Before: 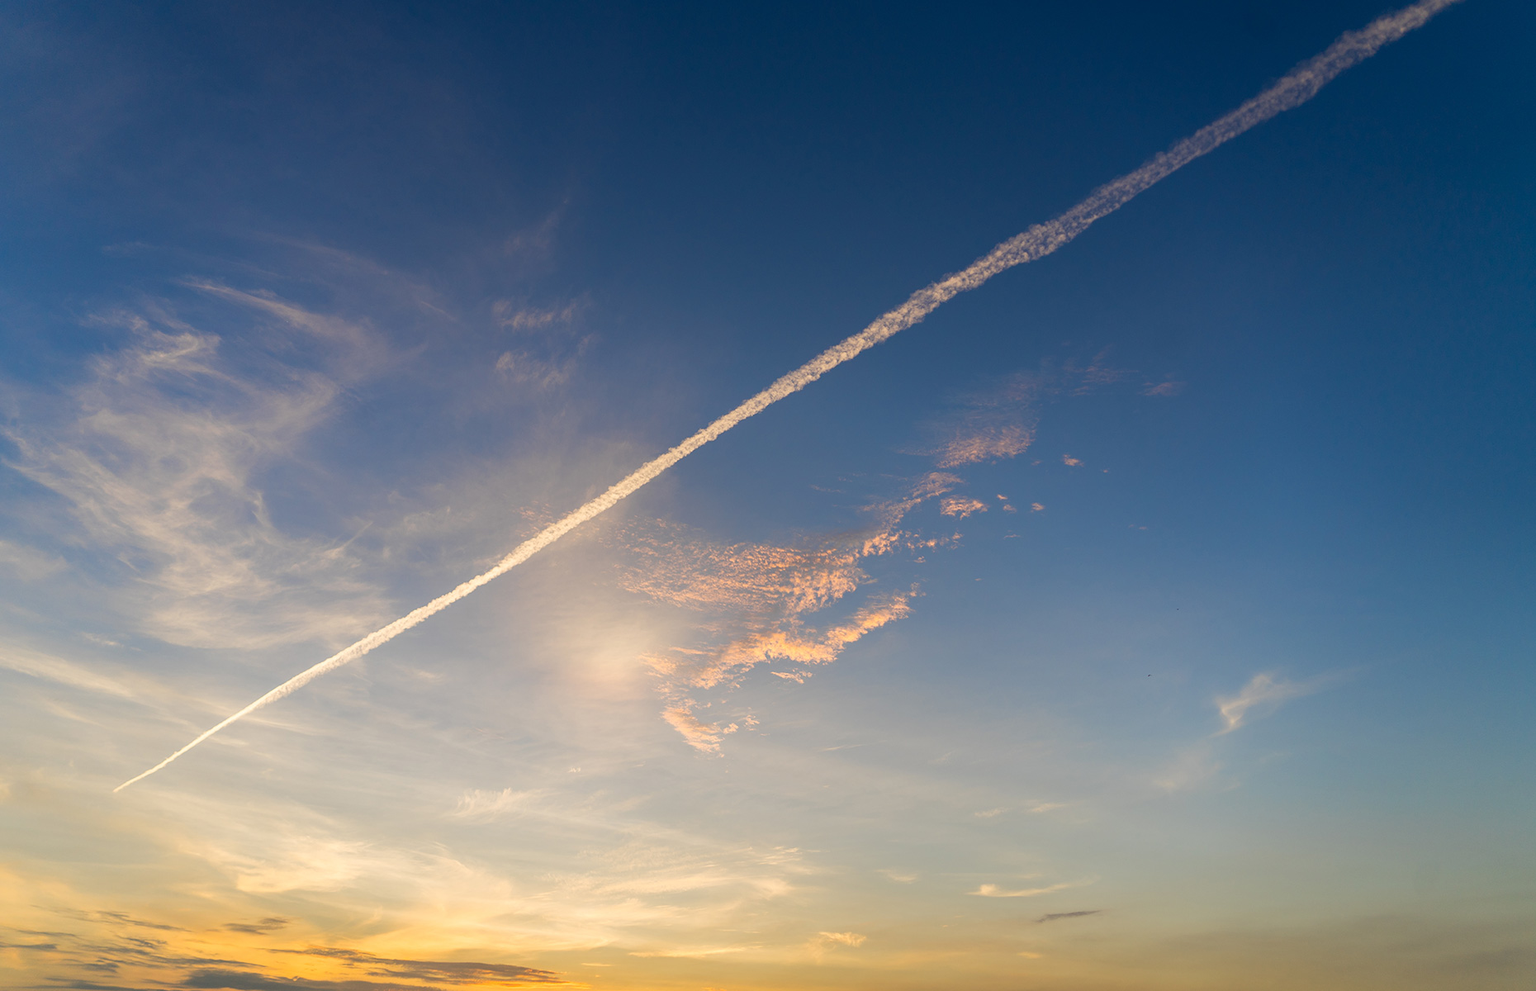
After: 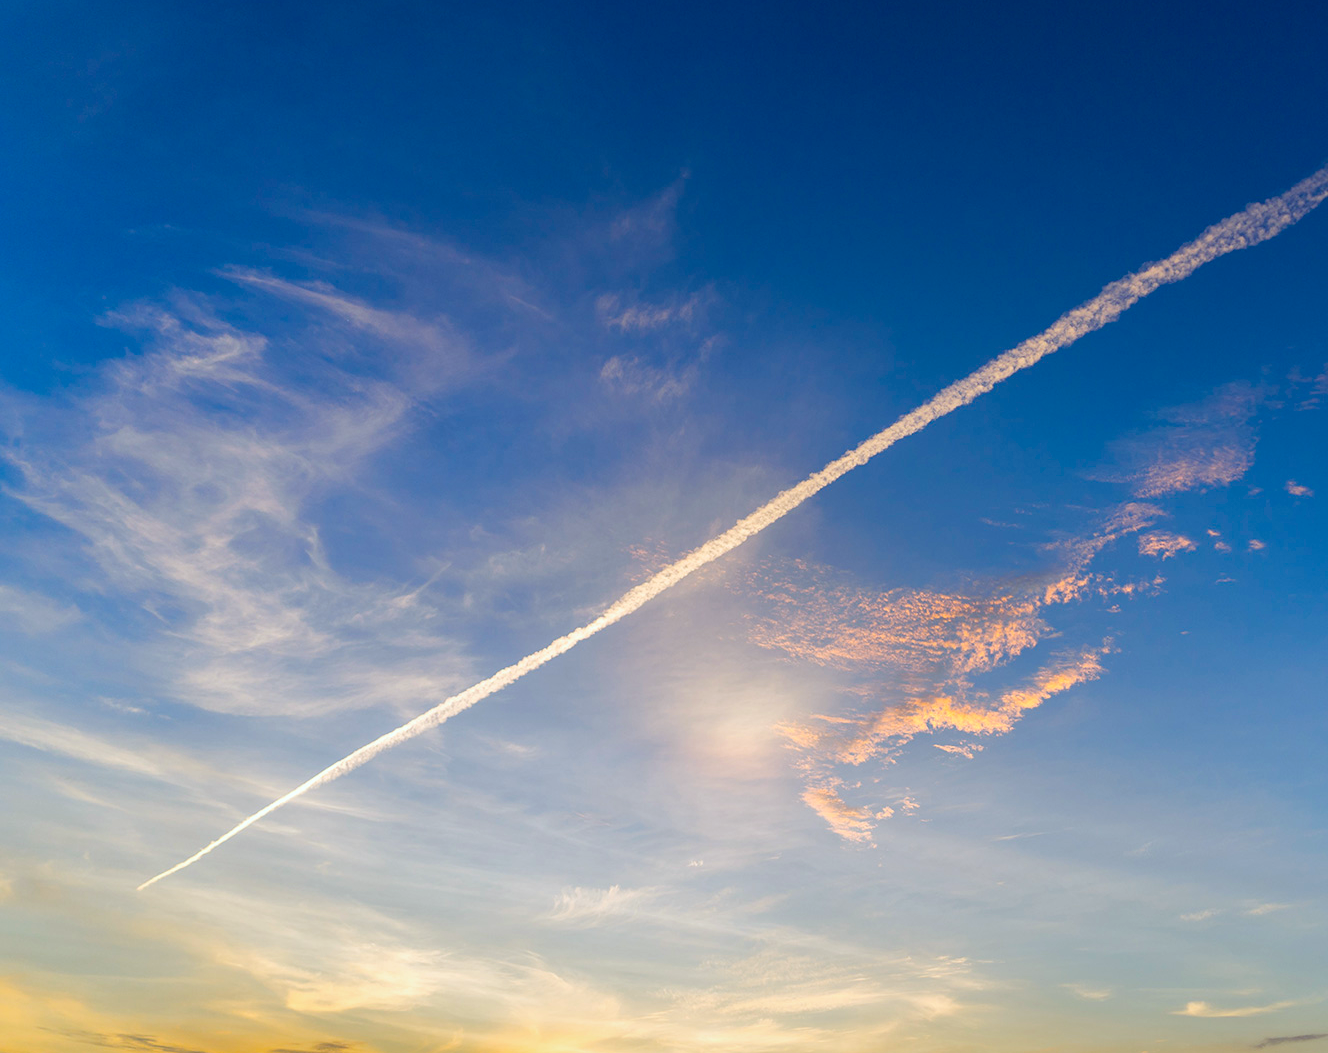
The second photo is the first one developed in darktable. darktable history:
crop: top 5.803%, right 27.864%, bottom 5.804%
local contrast: mode bilateral grid, contrast 20, coarseness 50, detail 120%, midtone range 0.2
color balance rgb: linear chroma grading › global chroma 10%, perceptual saturation grading › global saturation 30%, global vibrance 10%
color calibration: x 0.37, y 0.382, temperature 4313.32 K
